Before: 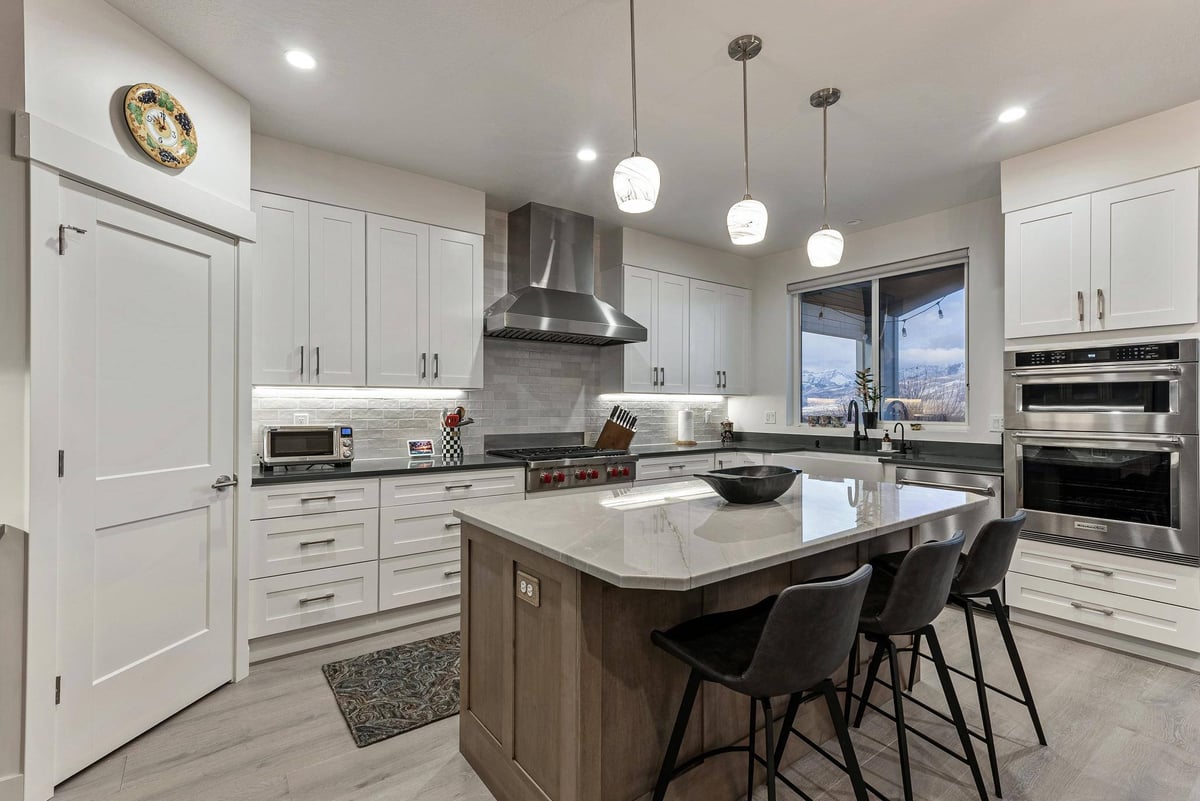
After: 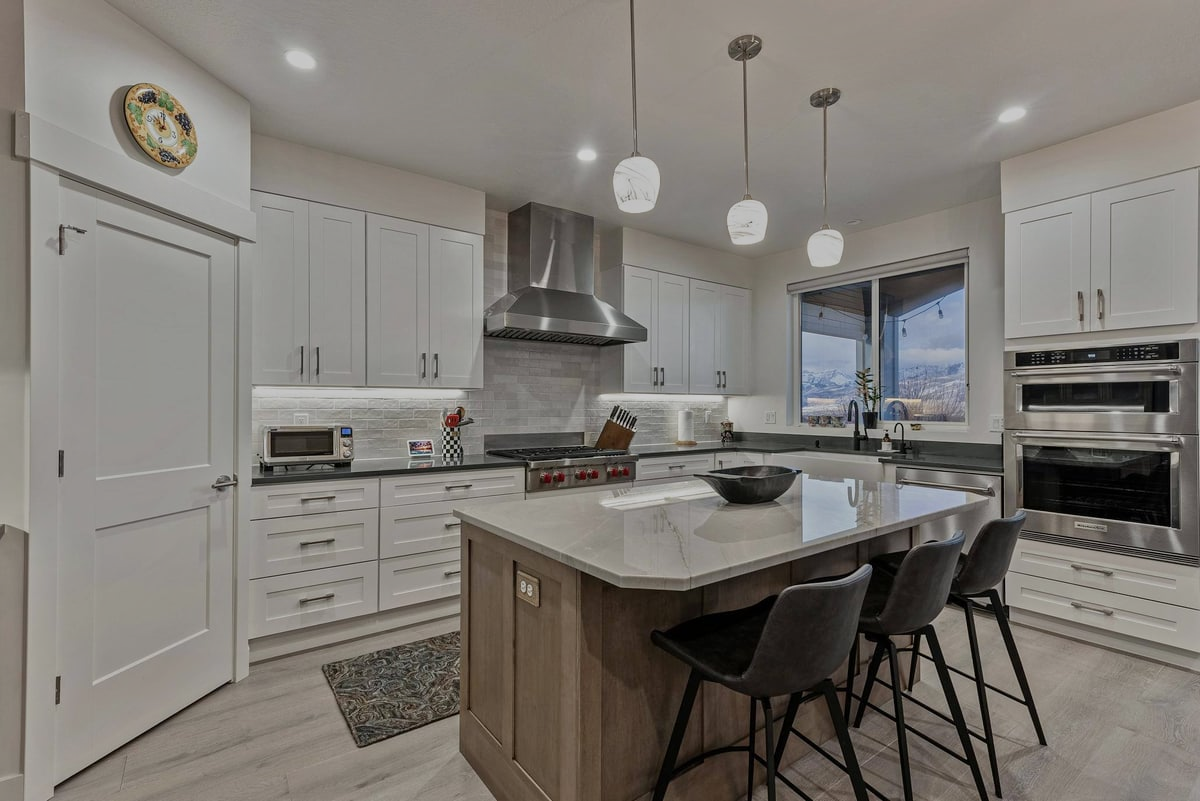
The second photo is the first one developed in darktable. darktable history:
tone equalizer "reduce highlights": -8 EV -0.002 EV, -7 EV 0.005 EV, -6 EV -0.008 EV, -5 EV 0.007 EV, -4 EV -0.042 EV, -3 EV -0.233 EV, -2 EV -0.662 EV, -1 EV -0.983 EV, +0 EV -0.969 EV, smoothing diameter 2%, edges refinement/feathering 20, mask exposure compensation -1.57 EV, filter diffusion 5
